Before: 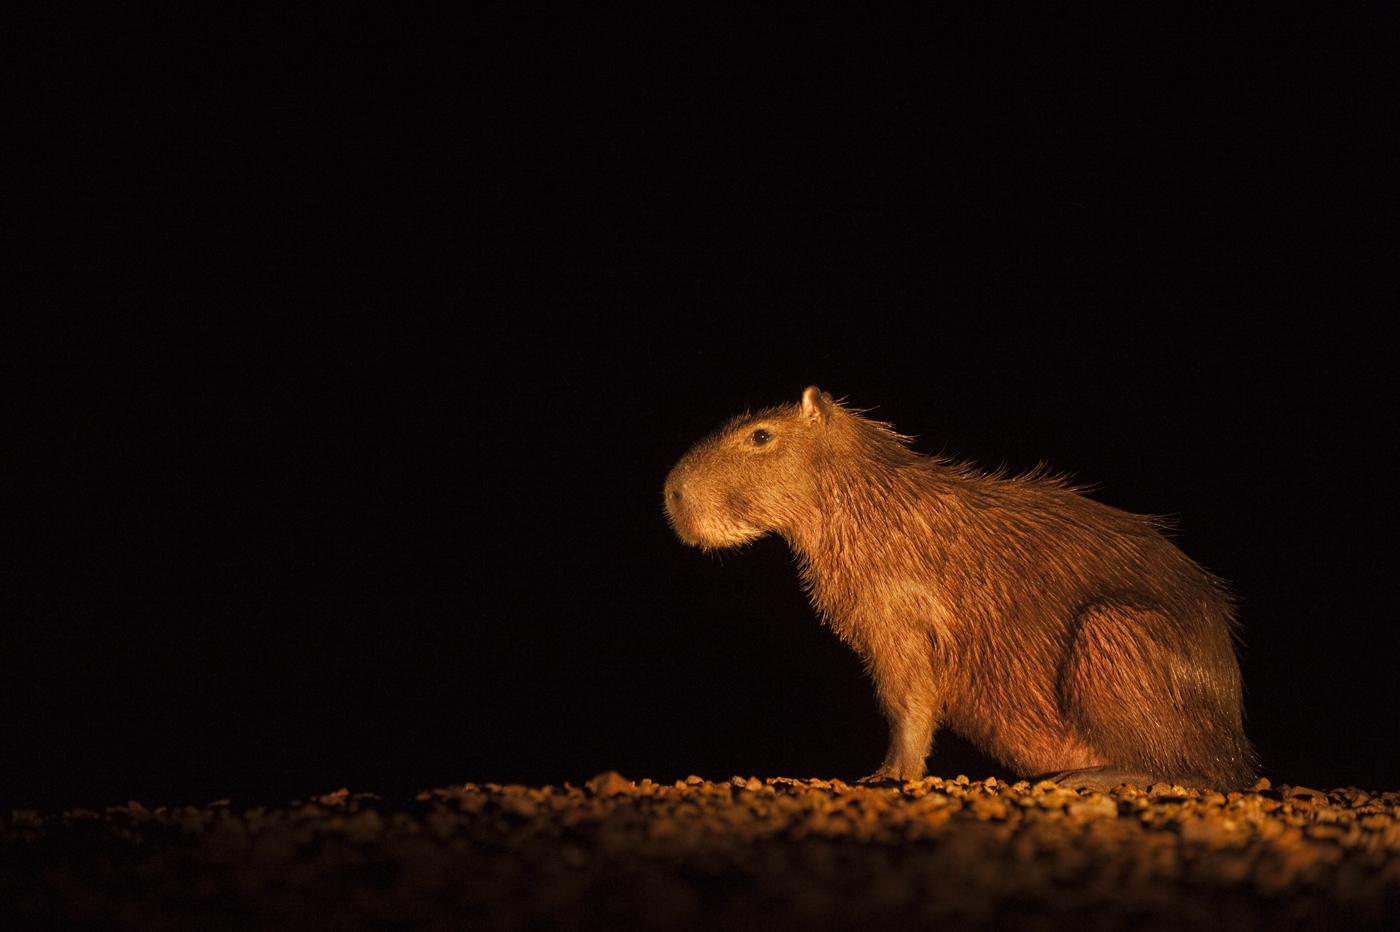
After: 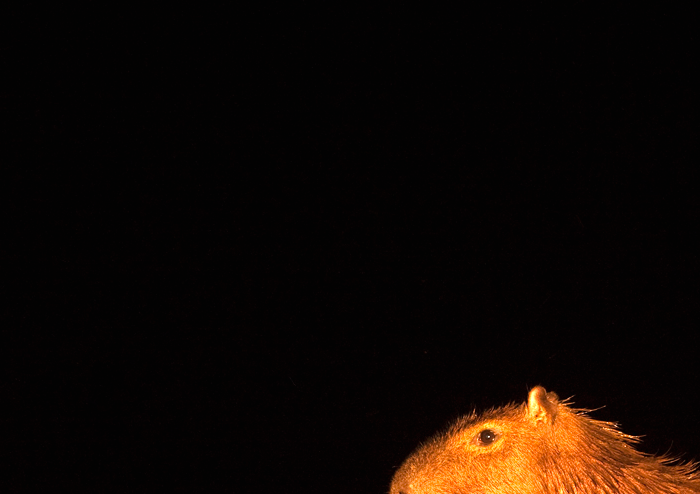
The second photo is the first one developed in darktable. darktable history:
crop: left 19.62%, right 30.334%, bottom 46.961%
exposure: black level correction 0, exposure 1.001 EV, compensate highlight preservation false
